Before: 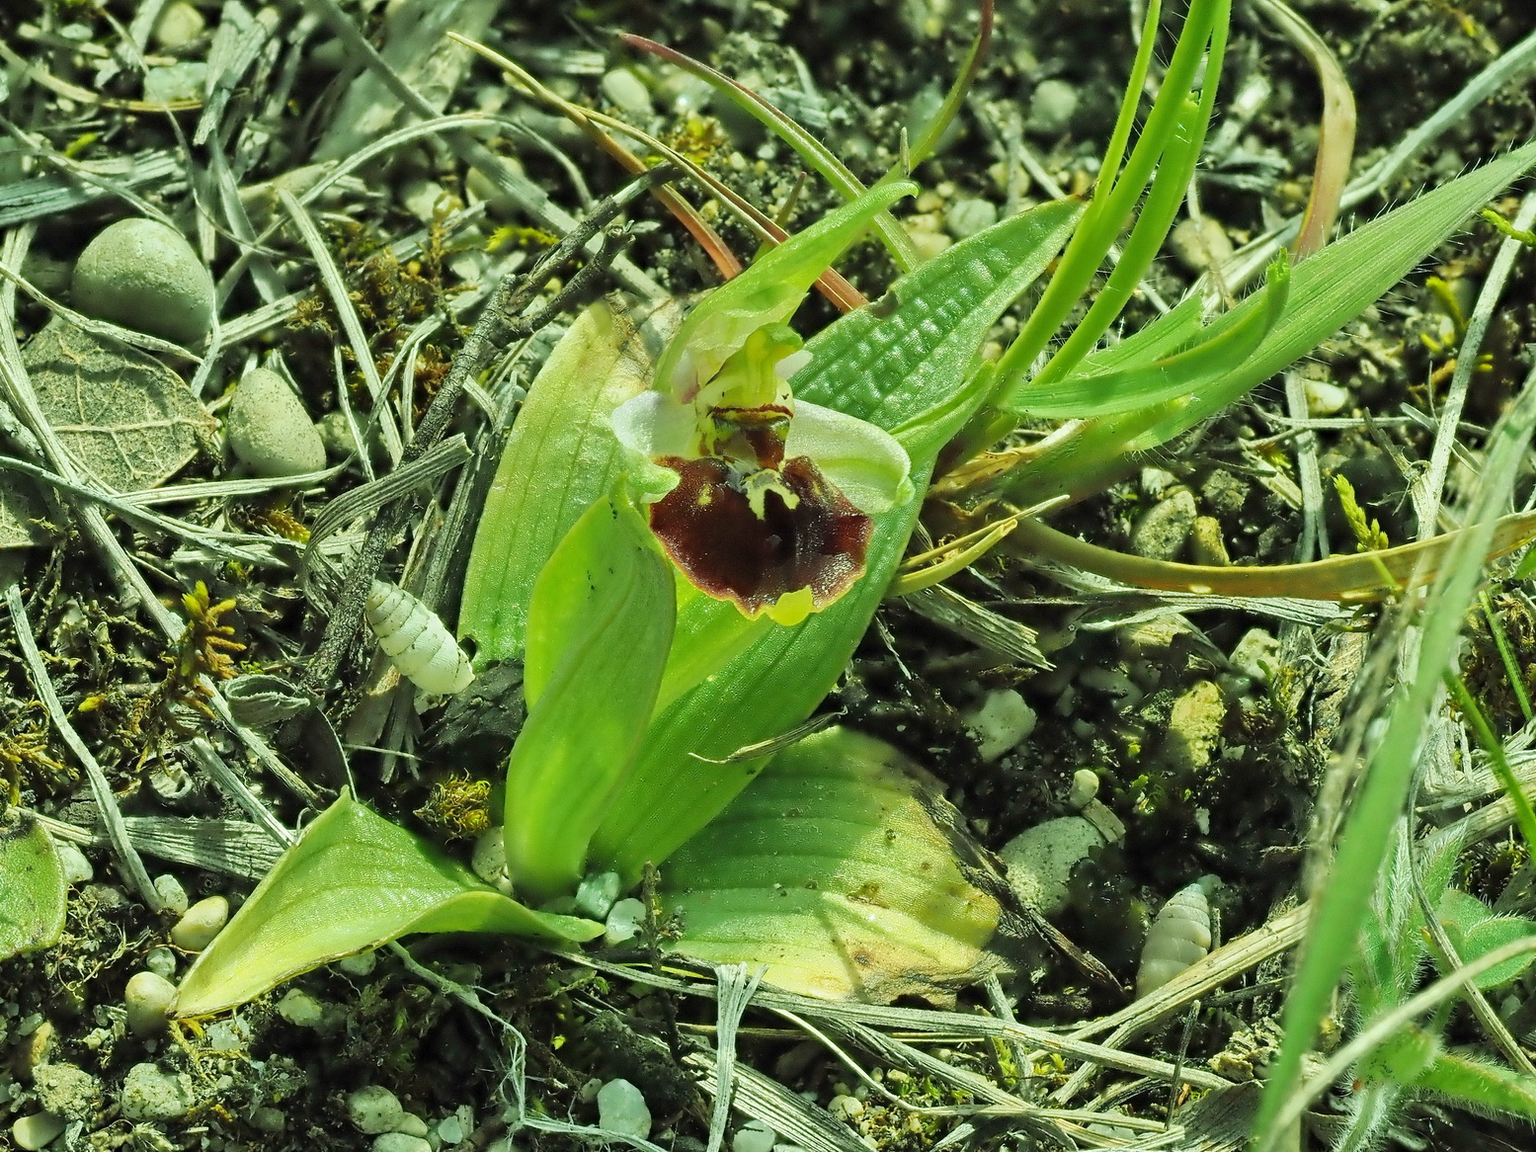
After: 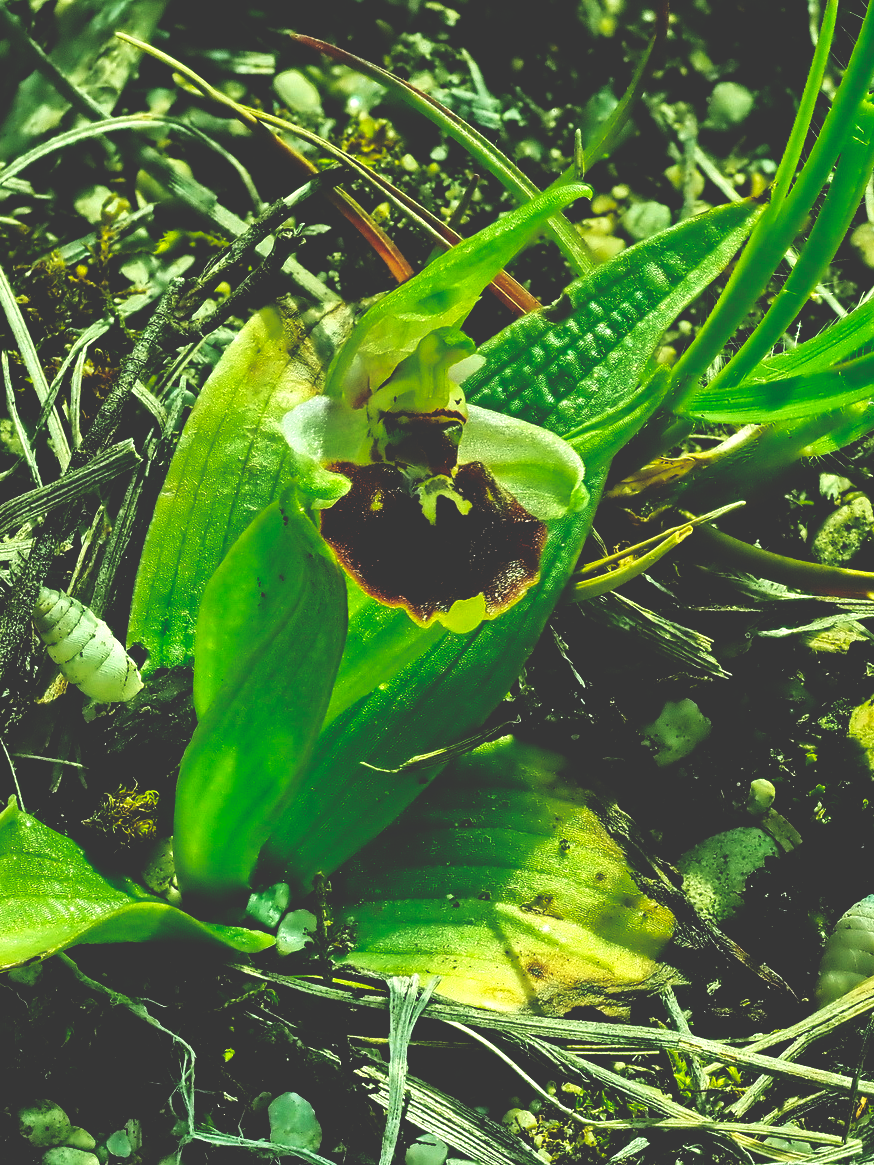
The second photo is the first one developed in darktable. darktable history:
base curve: curves: ch0 [(0, 0.036) (0.083, 0.04) (0.804, 1)], preserve colors none
crop: left 21.706%, right 22.044%, bottom 0.01%
